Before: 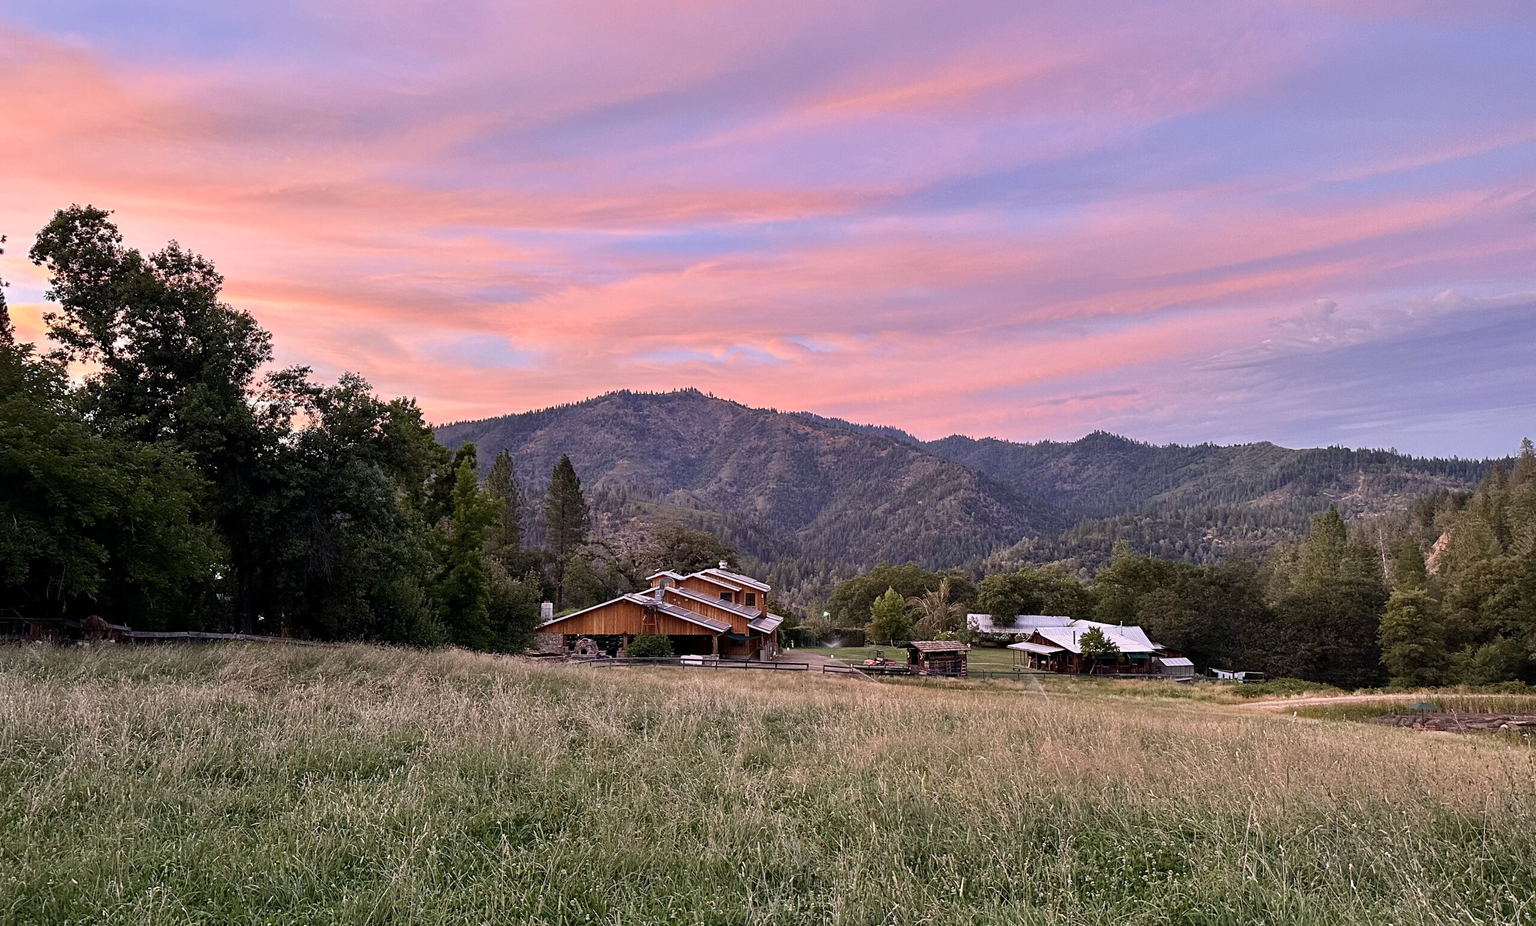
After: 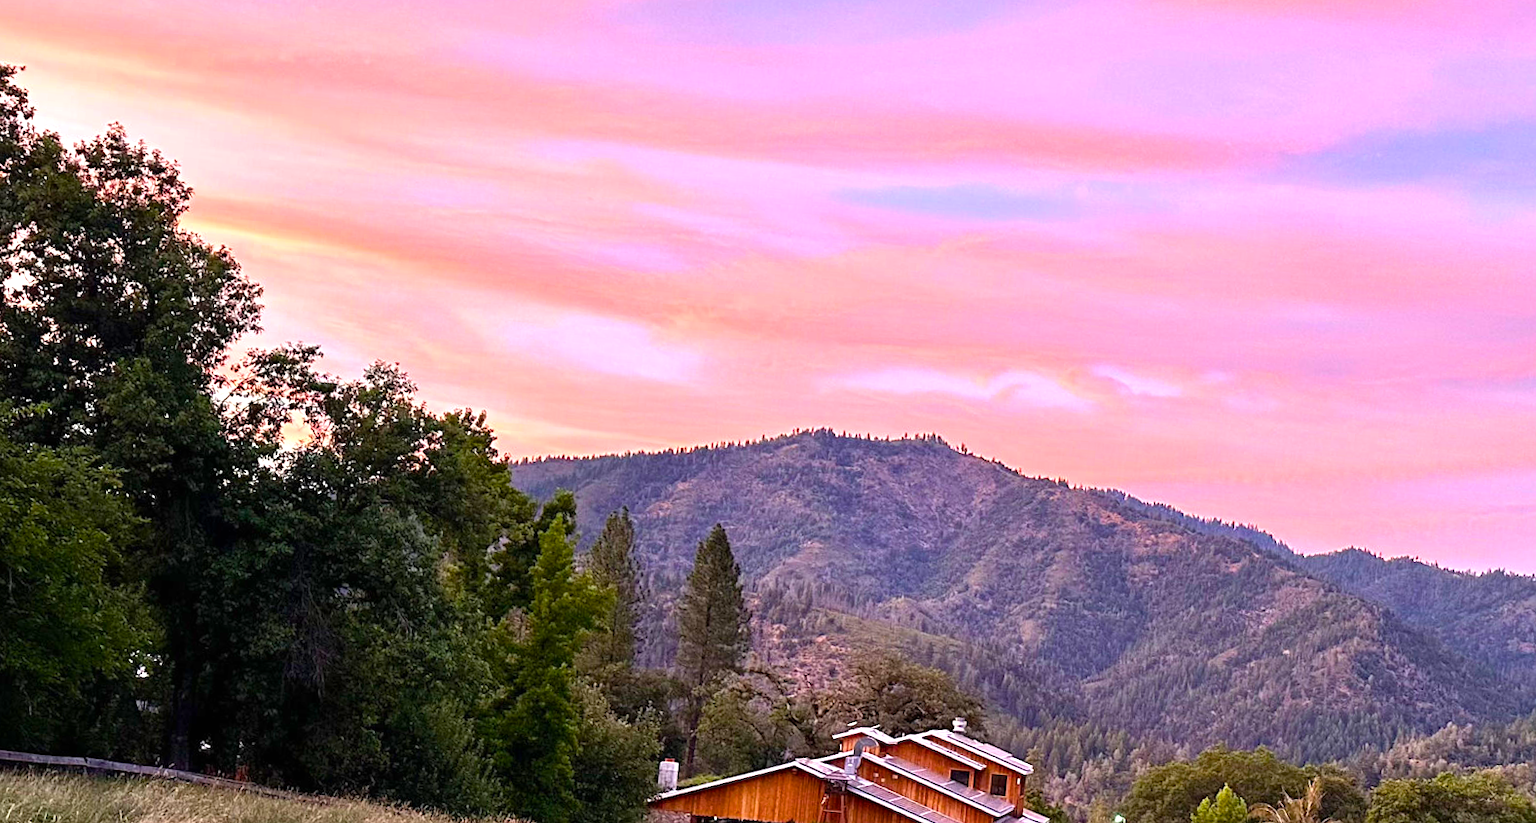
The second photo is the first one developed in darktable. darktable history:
crop and rotate: angle -4.99°, left 2.122%, top 6.945%, right 27.566%, bottom 30.519%
exposure: black level correction 0, exposure 0.68 EV, compensate exposure bias true, compensate highlight preservation false
tone equalizer: on, module defaults
color balance rgb: perceptual saturation grading › global saturation 30%, global vibrance 20%
